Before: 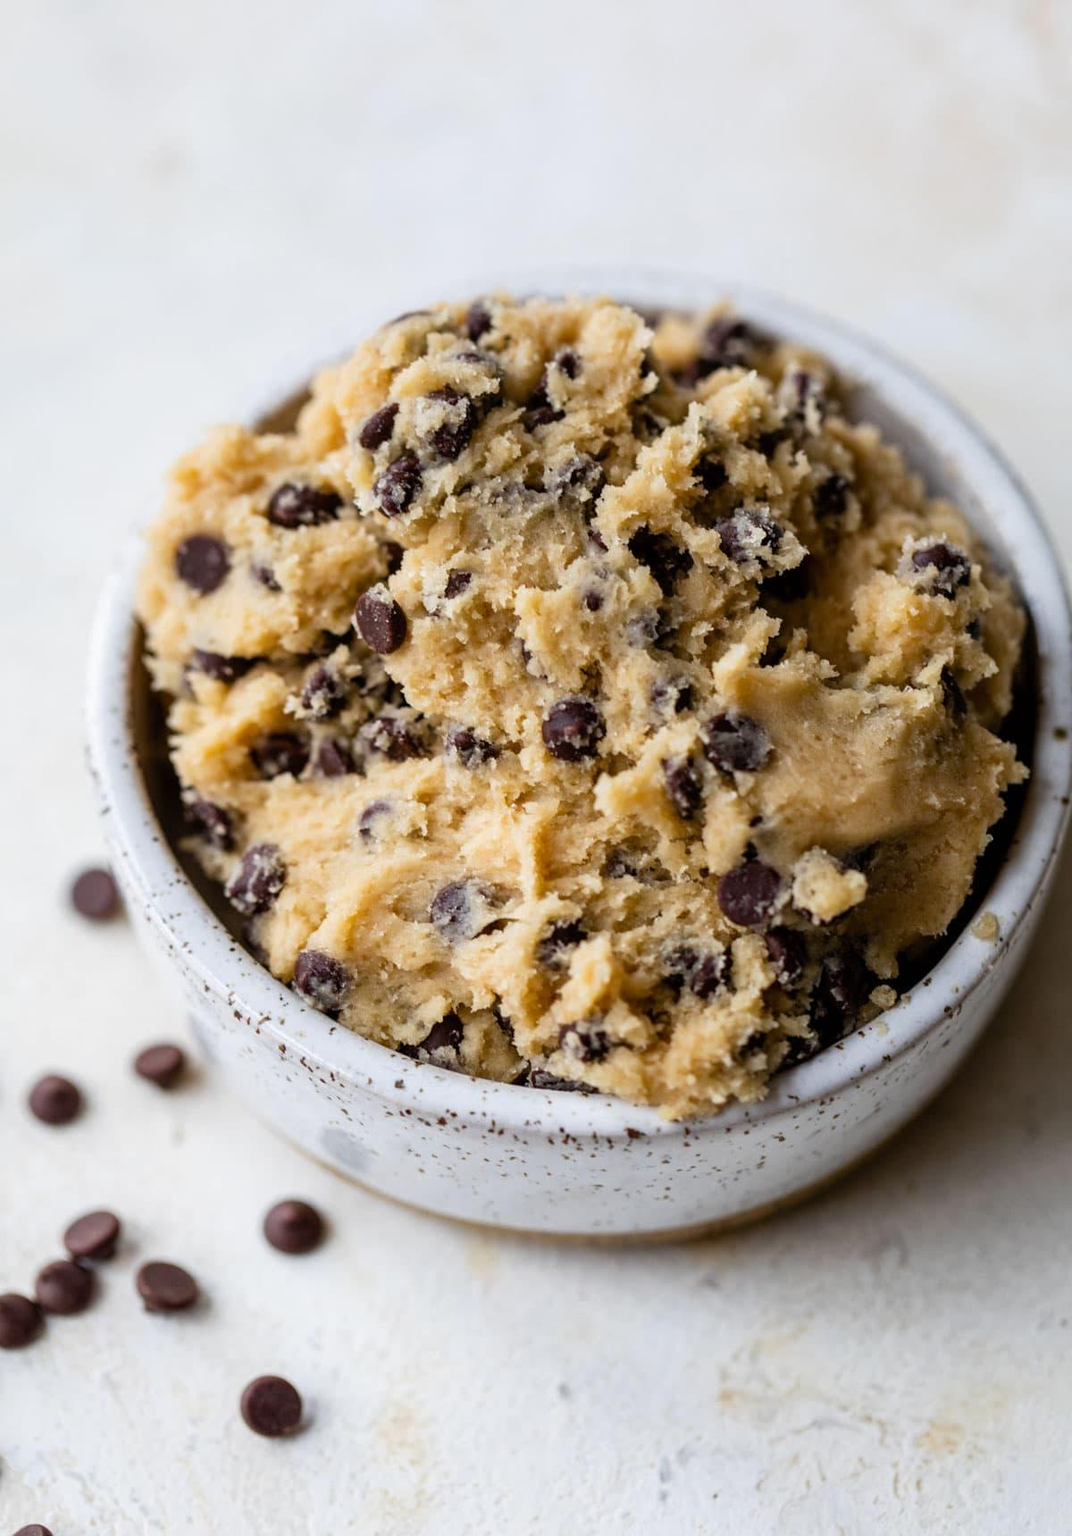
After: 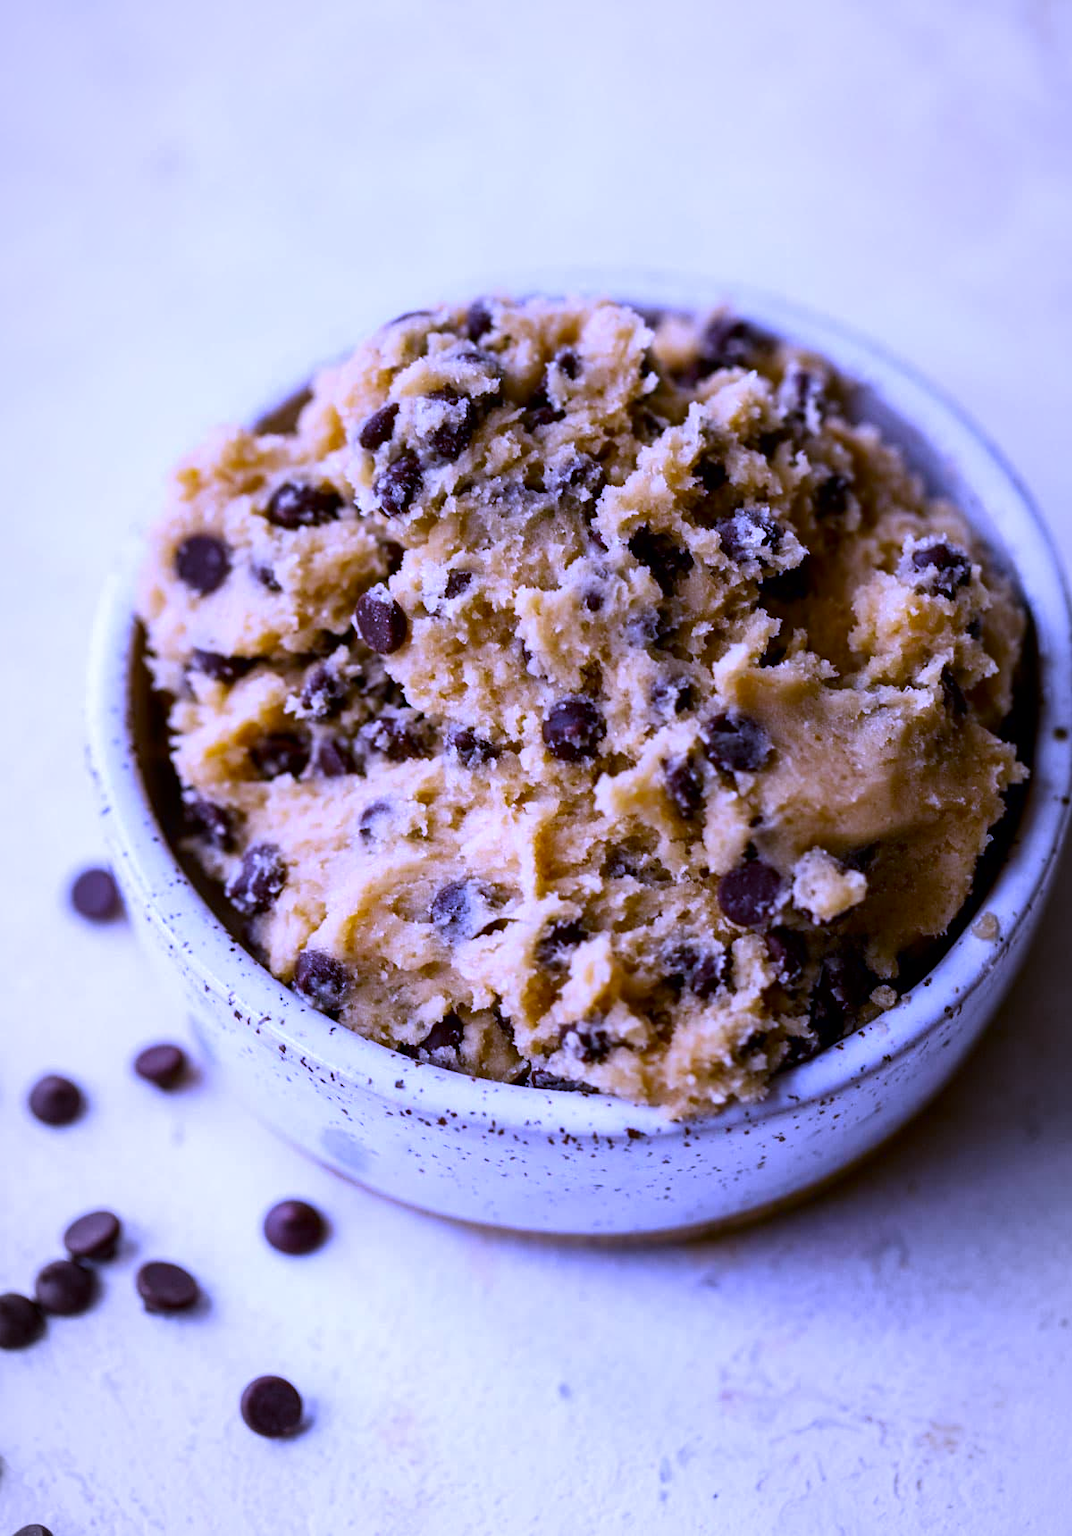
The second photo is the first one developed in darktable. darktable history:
vignetting: fall-off radius 70%, automatic ratio true
contrast brightness saturation: contrast 0.07, brightness -0.14, saturation 0.11
white balance: red 0.98, blue 1.61
